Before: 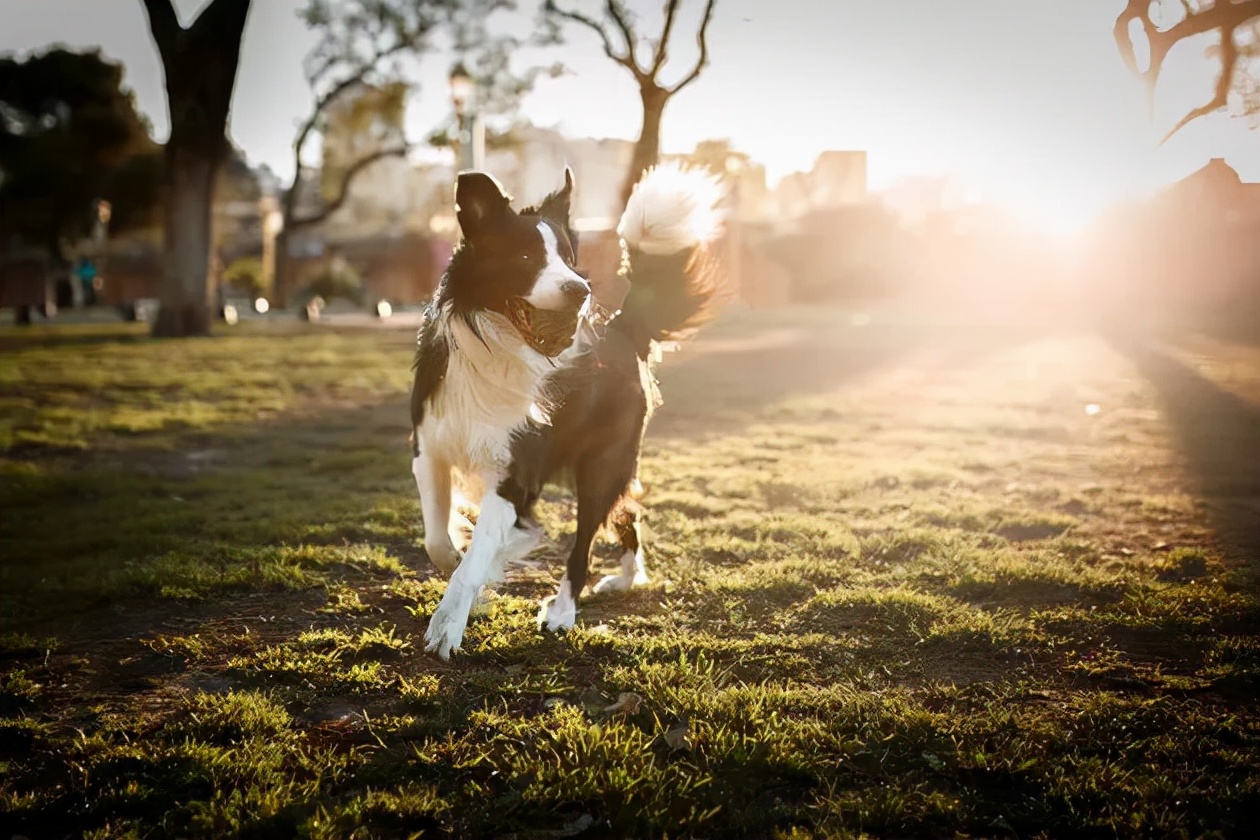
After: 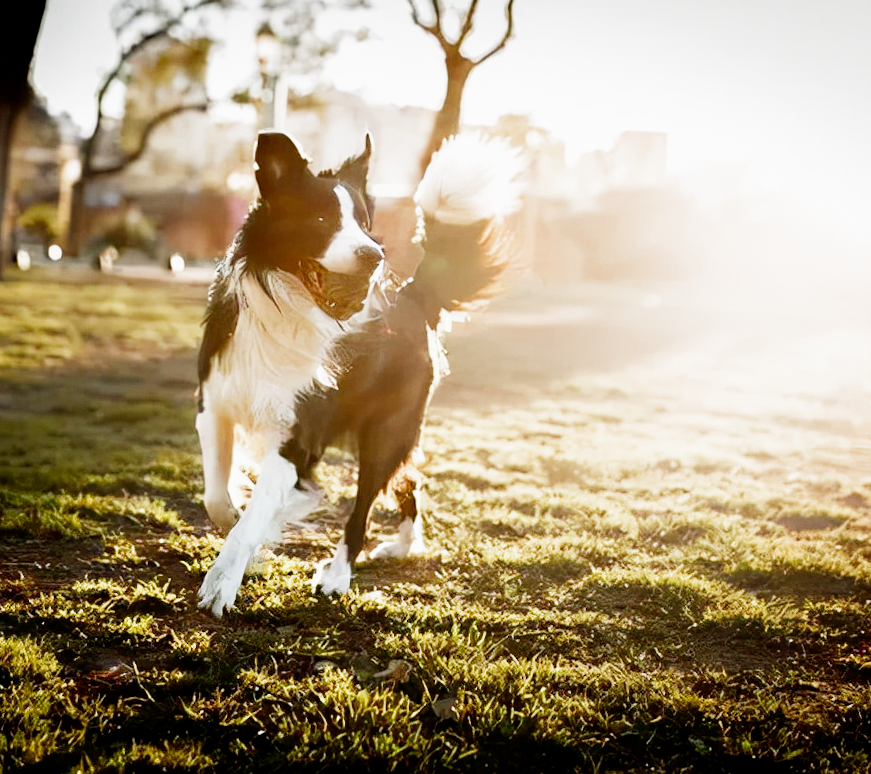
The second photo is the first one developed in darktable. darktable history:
crop and rotate: angle -3.27°, left 14.277%, top 0.028%, right 10.766%, bottom 0.028%
filmic rgb: middle gray luminance 12.74%, black relative exposure -10.13 EV, white relative exposure 3.47 EV, threshold 6 EV, target black luminance 0%, hardness 5.74, latitude 44.69%, contrast 1.221, highlights saturation mix 5%, shadows ↔ highlights balance 26.78%, add noise in highlights 0, preserve chrominance no, color science v3 (2019), use custom middle-gray values true, iterations of high-quality reconstruction 0, contrast in highlights soft, enable highlight reconstruction true
